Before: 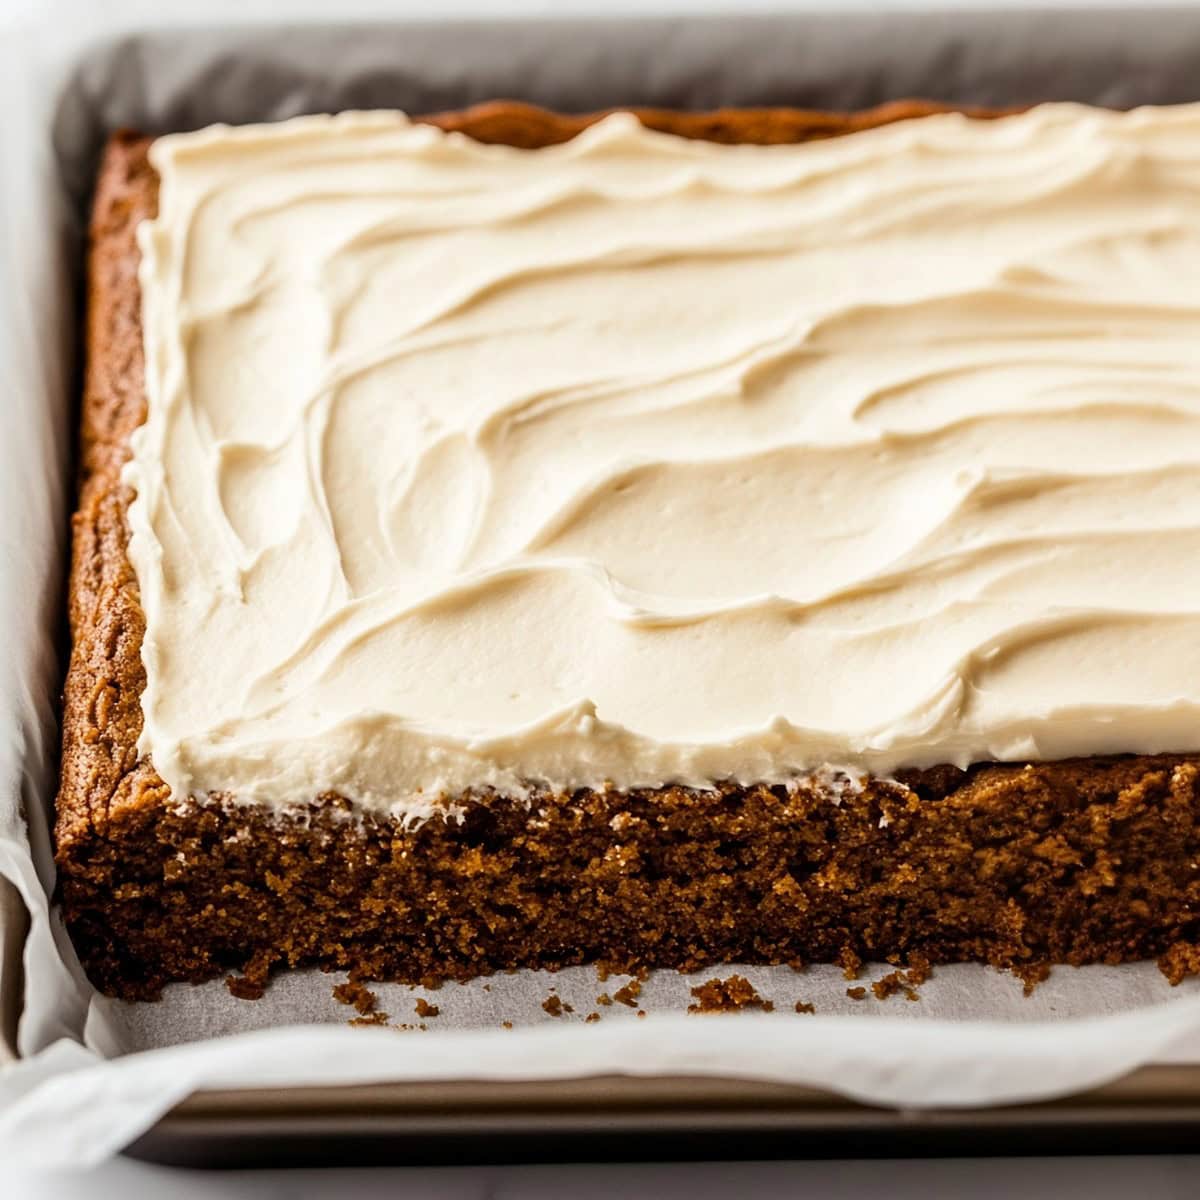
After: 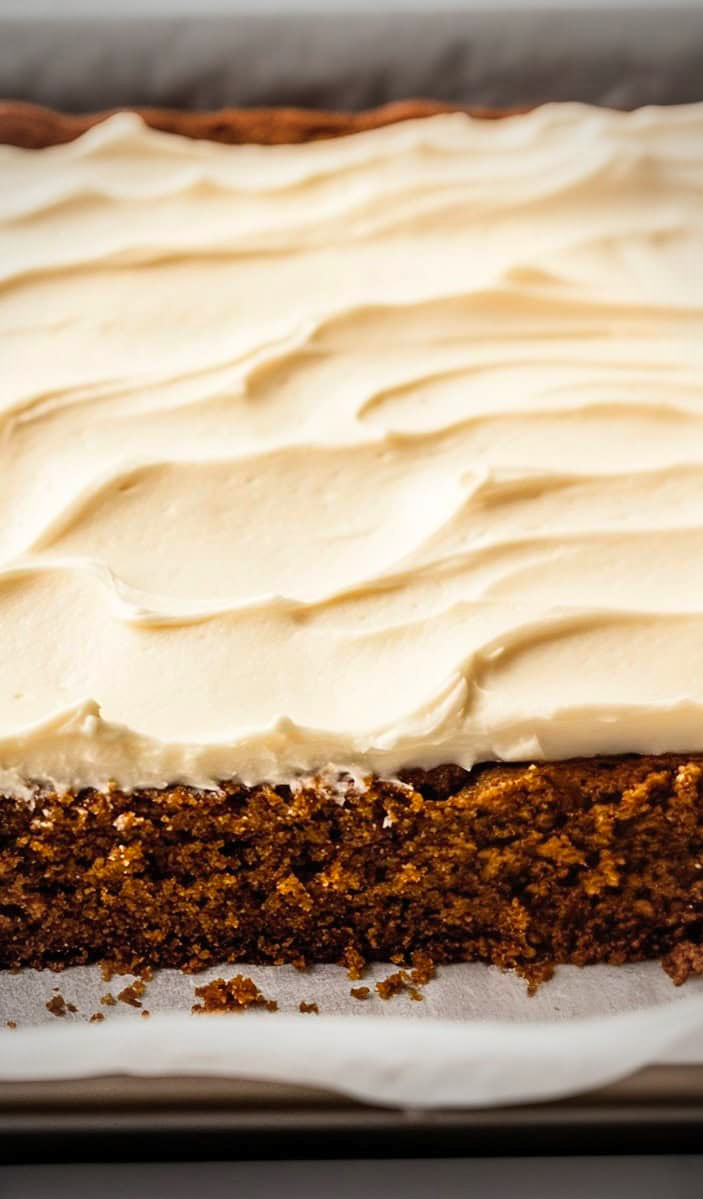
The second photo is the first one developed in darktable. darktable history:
vignetting: fall-off start 67.15%, width/height ratio 1.006
crop: left 41.335%
contrast brightness saturation: contrast 0.074, brightness 0.074, saturation 0.178
